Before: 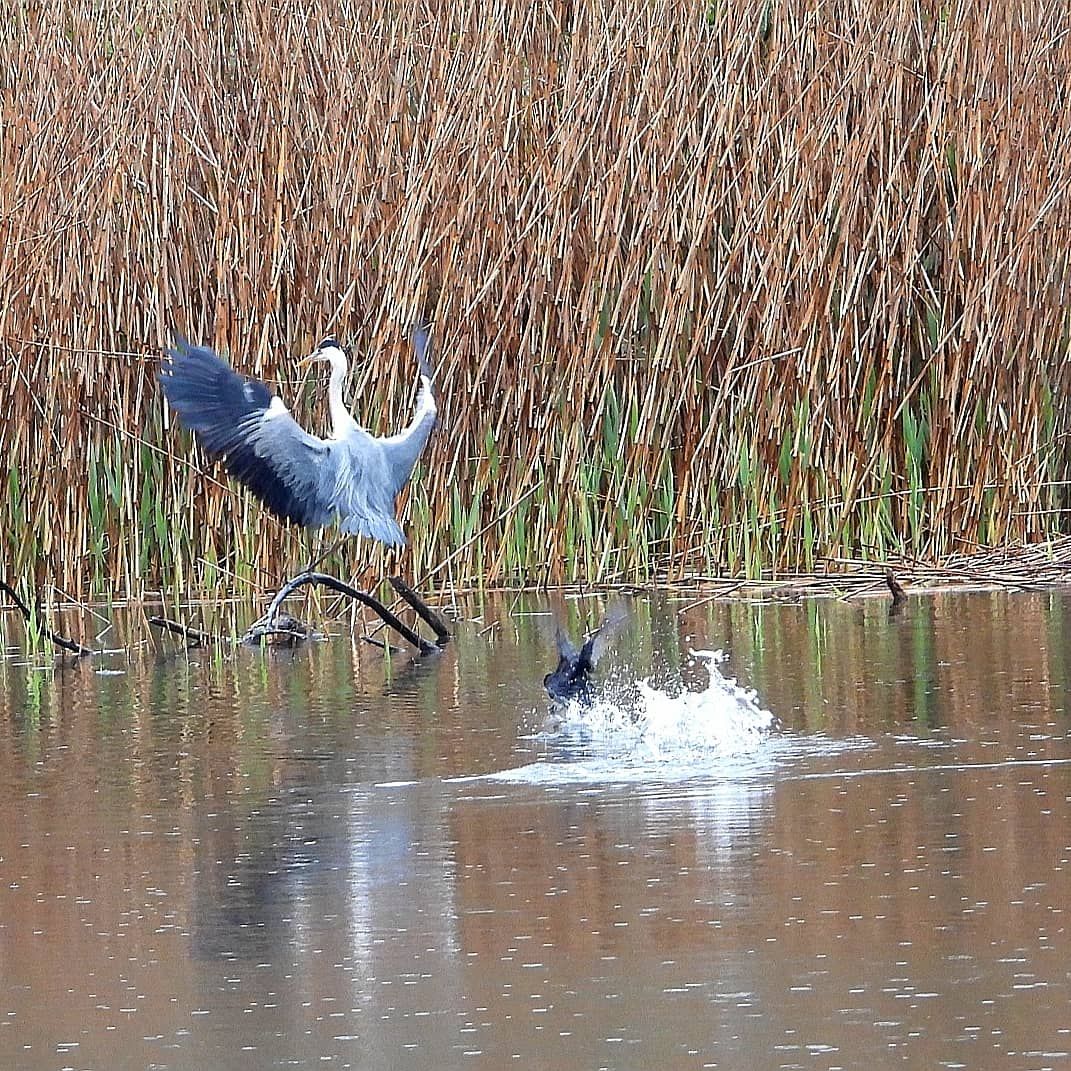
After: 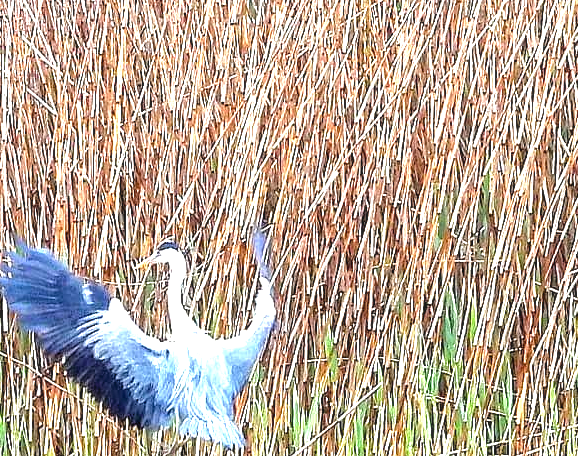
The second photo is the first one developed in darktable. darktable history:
local contrast: on, module defaults
color balance rgb: power › luminance -14.901%, global offset › luminance -0.474%, perceptual saturation grading › global saturation 9.774%, perceptual brilliance grading › mid-tones 9.155%, perceptual brilliance grading › shadows 15.118%, global vibrance 14.551%
exposure: black level correction 0, exposure 1.371 EV, compensate highlight preservation false
crop: left 15.103%, top 9.236%, right 30.925%, bottom 48.146%
